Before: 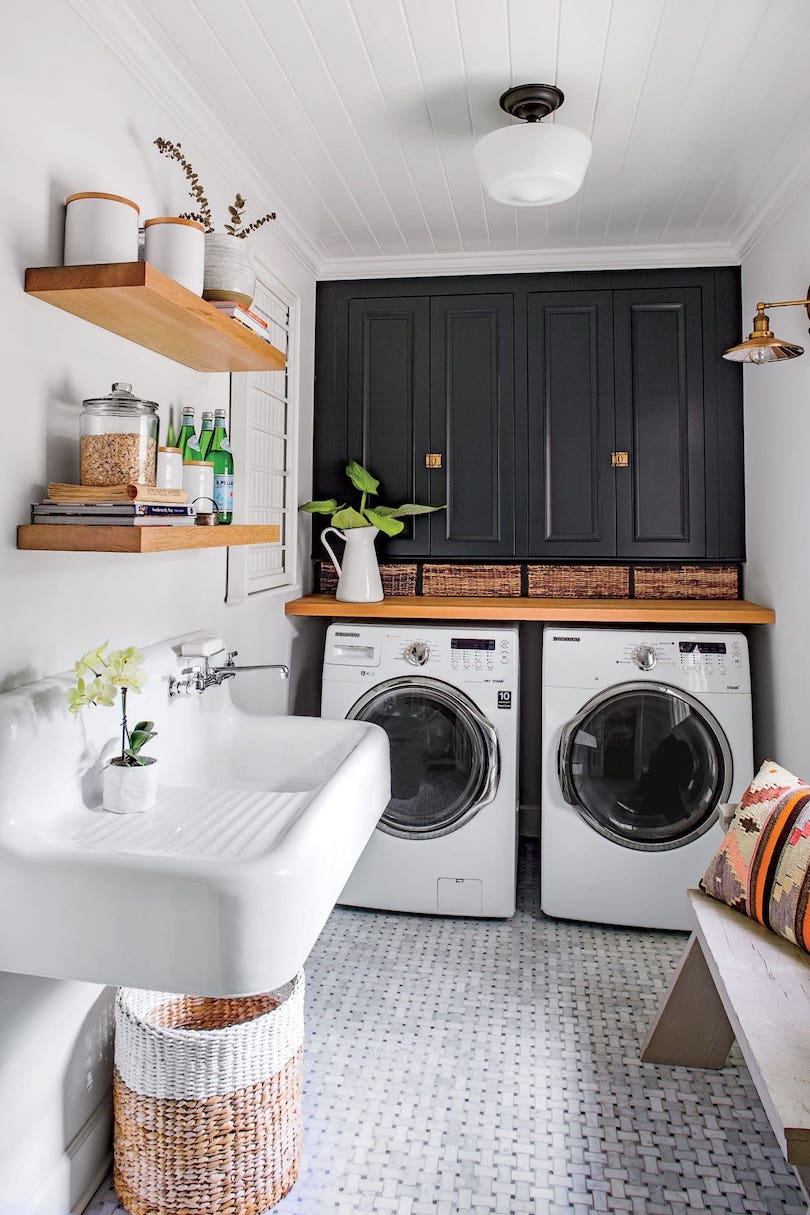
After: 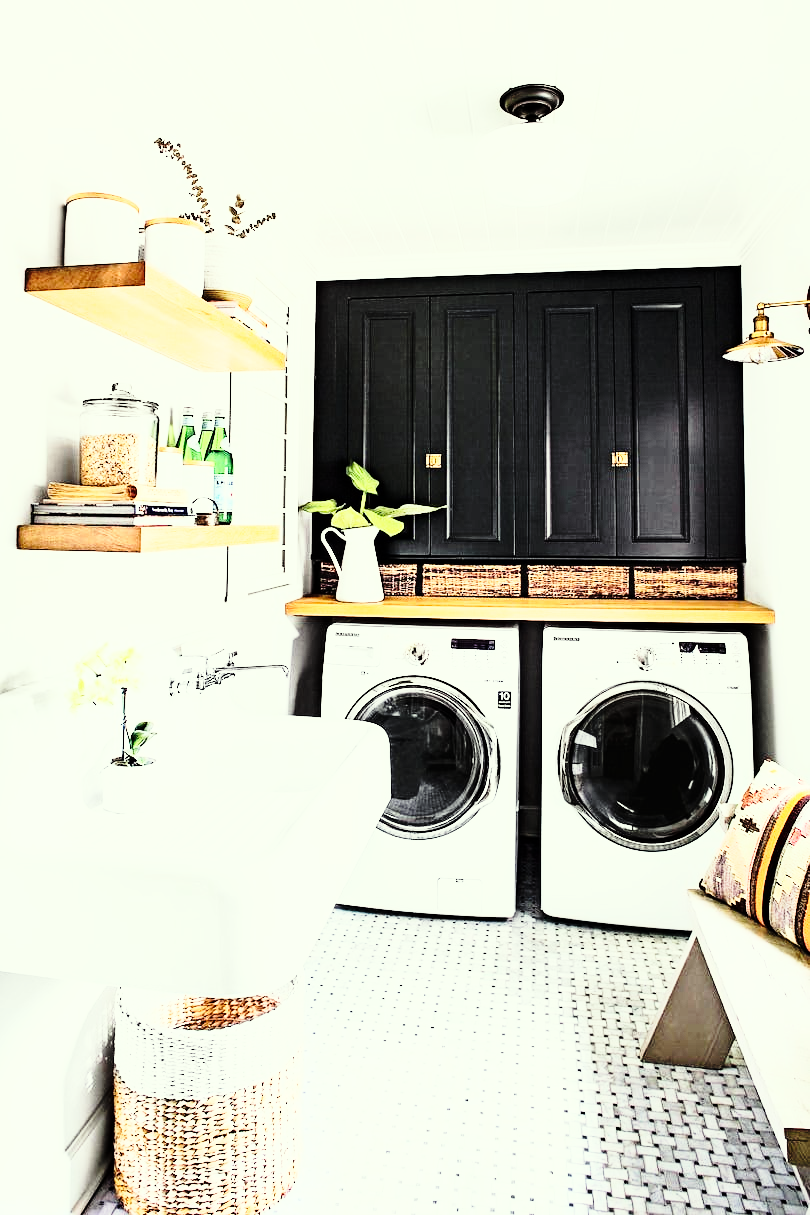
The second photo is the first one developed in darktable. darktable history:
color correction: highlights a* -4.28, highlights b* 6.53
base curve: curves: ch0 [(0, 0) (0.028, 0.03) (0.121, 0.232) (0.46, 0.748) (0.859, 0.968) (1, 1)], preserve colors none
rgb curve: curves: ch0 [(0, 0) (0.21, 0.15) (0.24, 0.21) (0.5, 0.75) (0.75, 0.96) (0.89, 0.99) (1, 1)]; ch1 [(0, 0.02) (0.21, 0.13) (0.25, 0.2) (0.5, 0.67) (0.75, 0.9) (0.89, 0.97) (1, 1)]; ch2 [(0, 0.02) (0.21, 0.13) (0.25, 0.2) (0.5, 0.67) (0.75, 0.9) (0.89, 0.97) (1, 1)], compensate middle gray true
tone equalizer: on, module defaults
